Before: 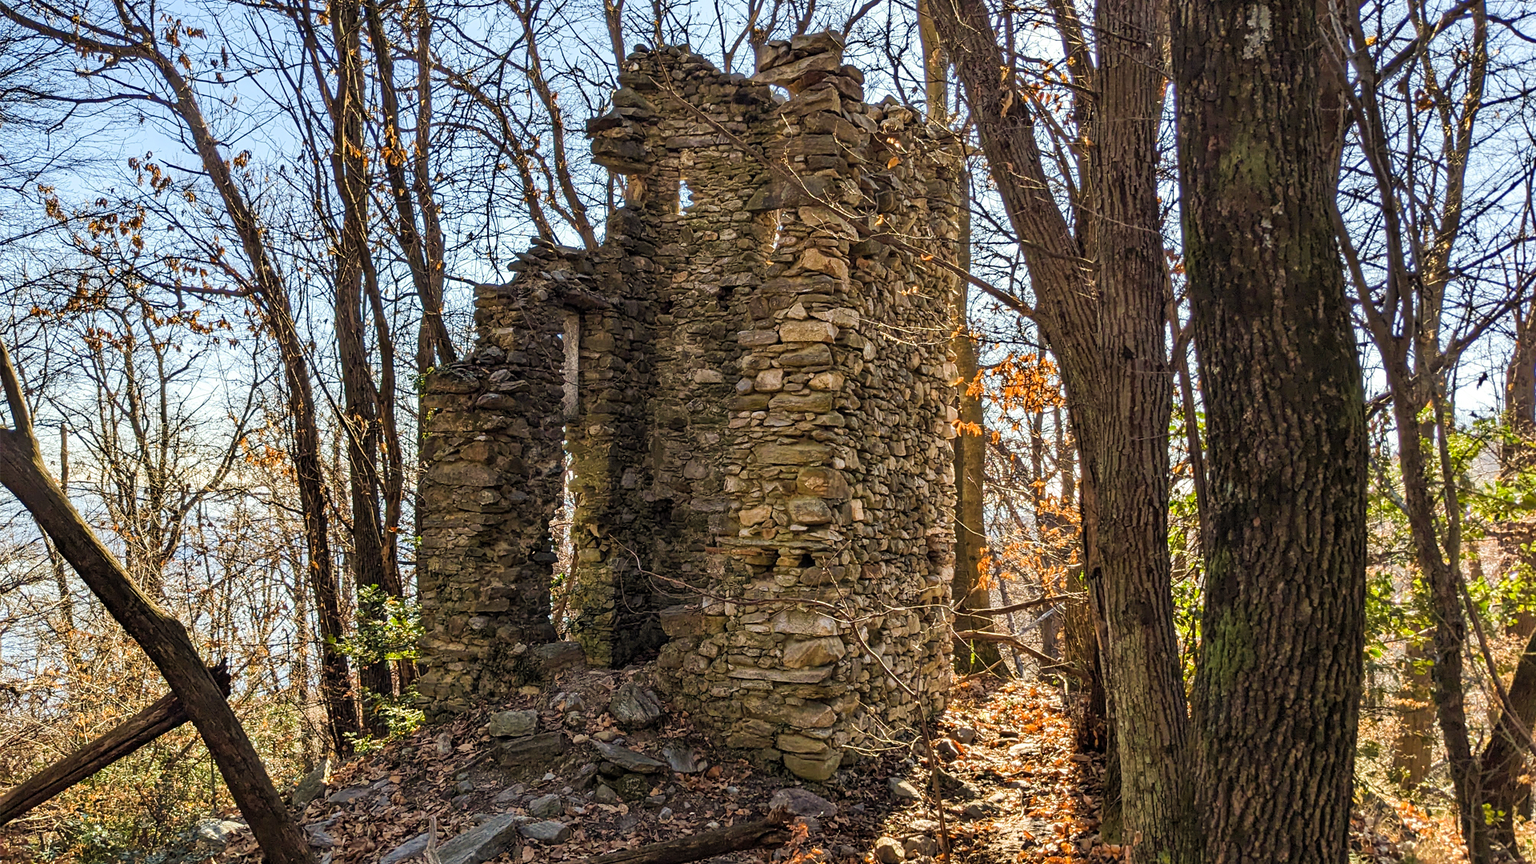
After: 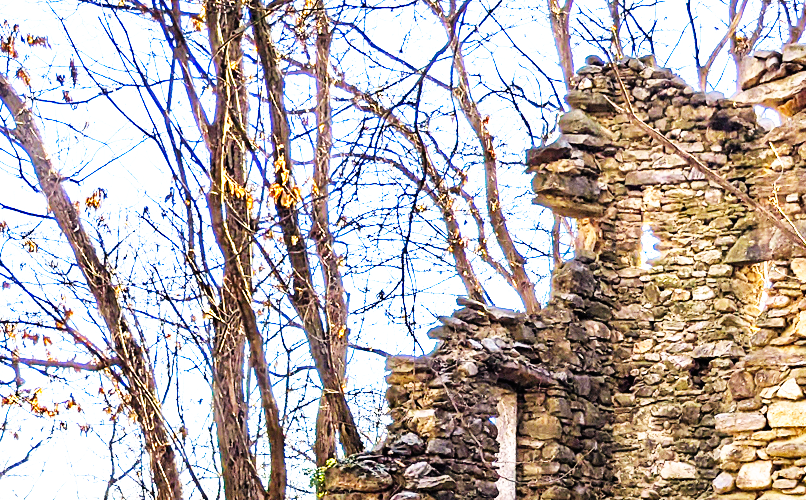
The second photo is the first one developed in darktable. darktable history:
vibrance: vibrance 20%
crop and rotate: left 10.817%, top 0.062%, right 47.194%, bottom 53.626%
base curve: curves: ch0 [(0, 0) (0.007, 0.004) (0.027, 0.03) (0.046, 0.07) (0.207, 0.54) (0.442, 0.872) (0.673, 0.972) (1, 1)], preserve colors none
white balance: red 1.004, blue 1.096
exposure: black level correction 0, exposure 1.1 EV, compensate exposure bias true, compensate highlight preservation false
